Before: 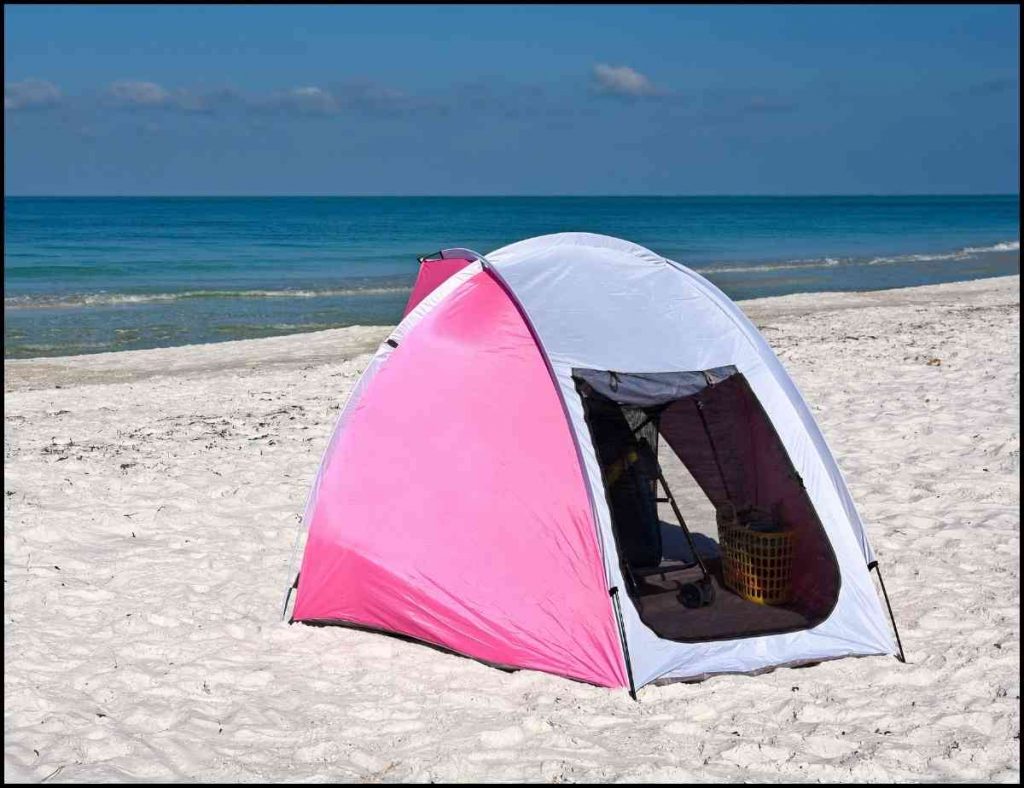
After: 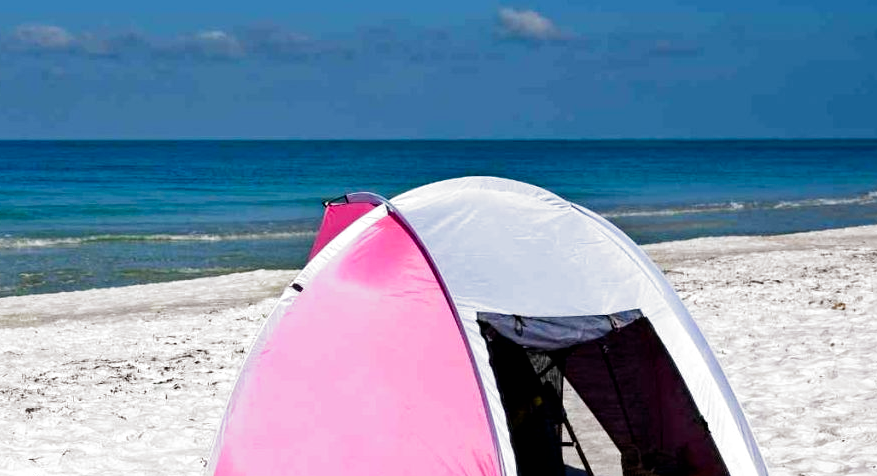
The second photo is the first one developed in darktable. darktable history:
crop and rotate: left 9.345%, top 7.22%, right 4.982%, bottom 32.331%
filmic rgb: black relative exposure -8.2 EV, white relative exposure 2.2 EV, threshold 3 EV, hardness 7.11, latitude 75%, contrast 1.325, highlights saturation mix -2%, shadows ↔ highlights balance 30%, preserve chrominance no, color science v5 (2021), contrast in shadows safe, contrast in highlights safe, enable highlight reconstruction true
